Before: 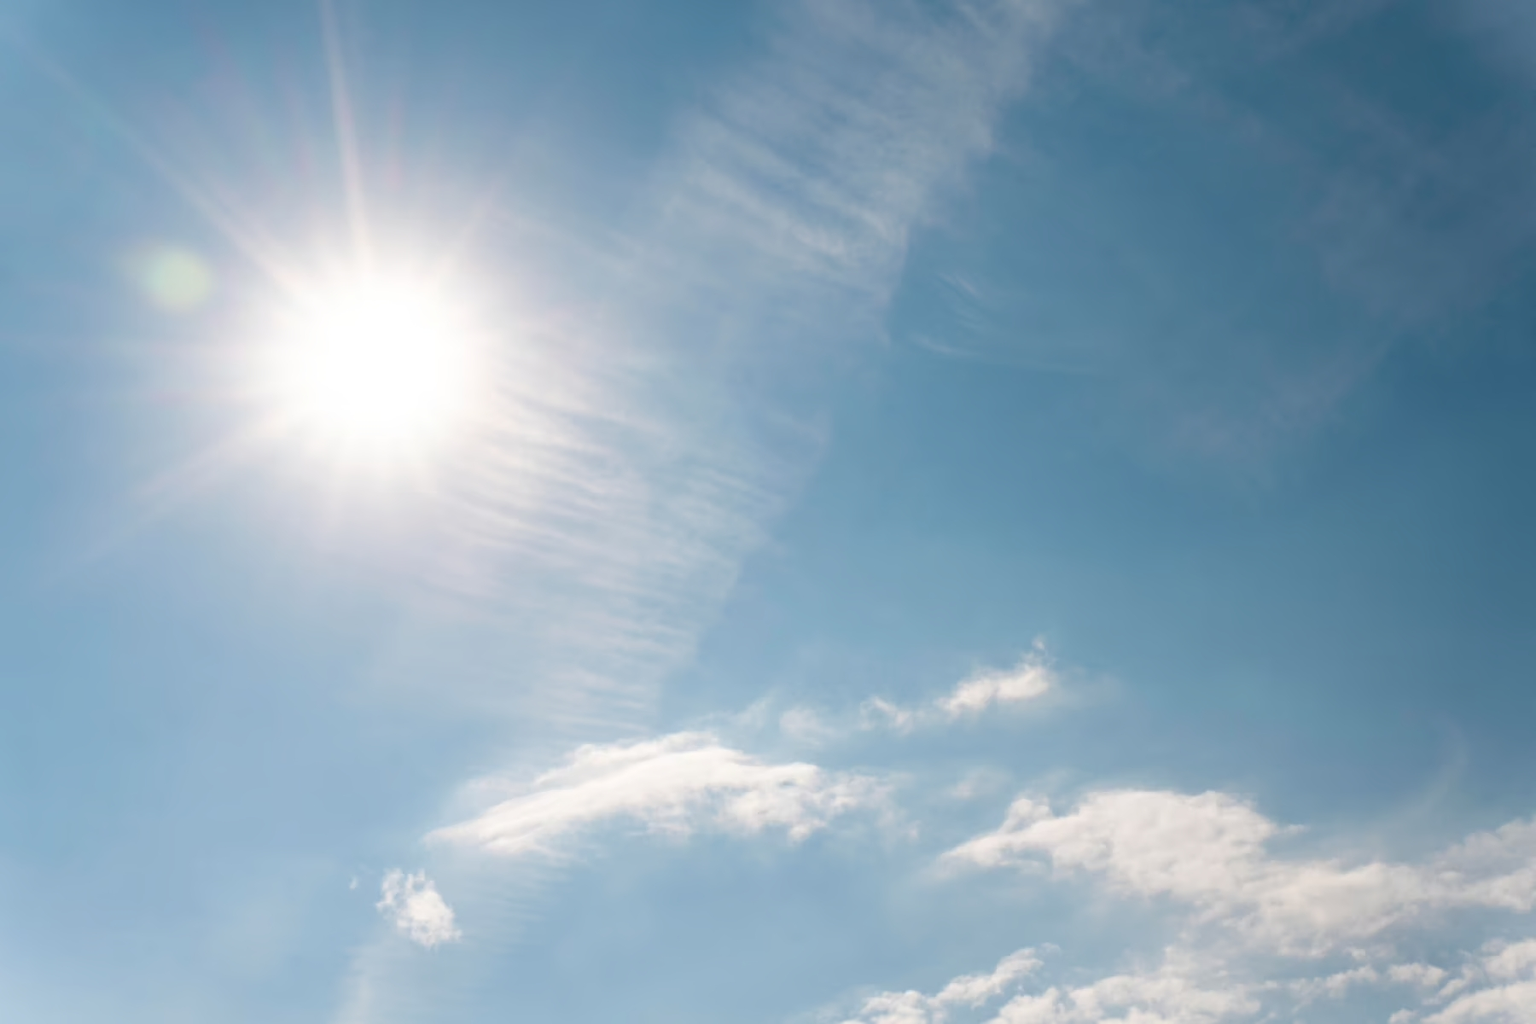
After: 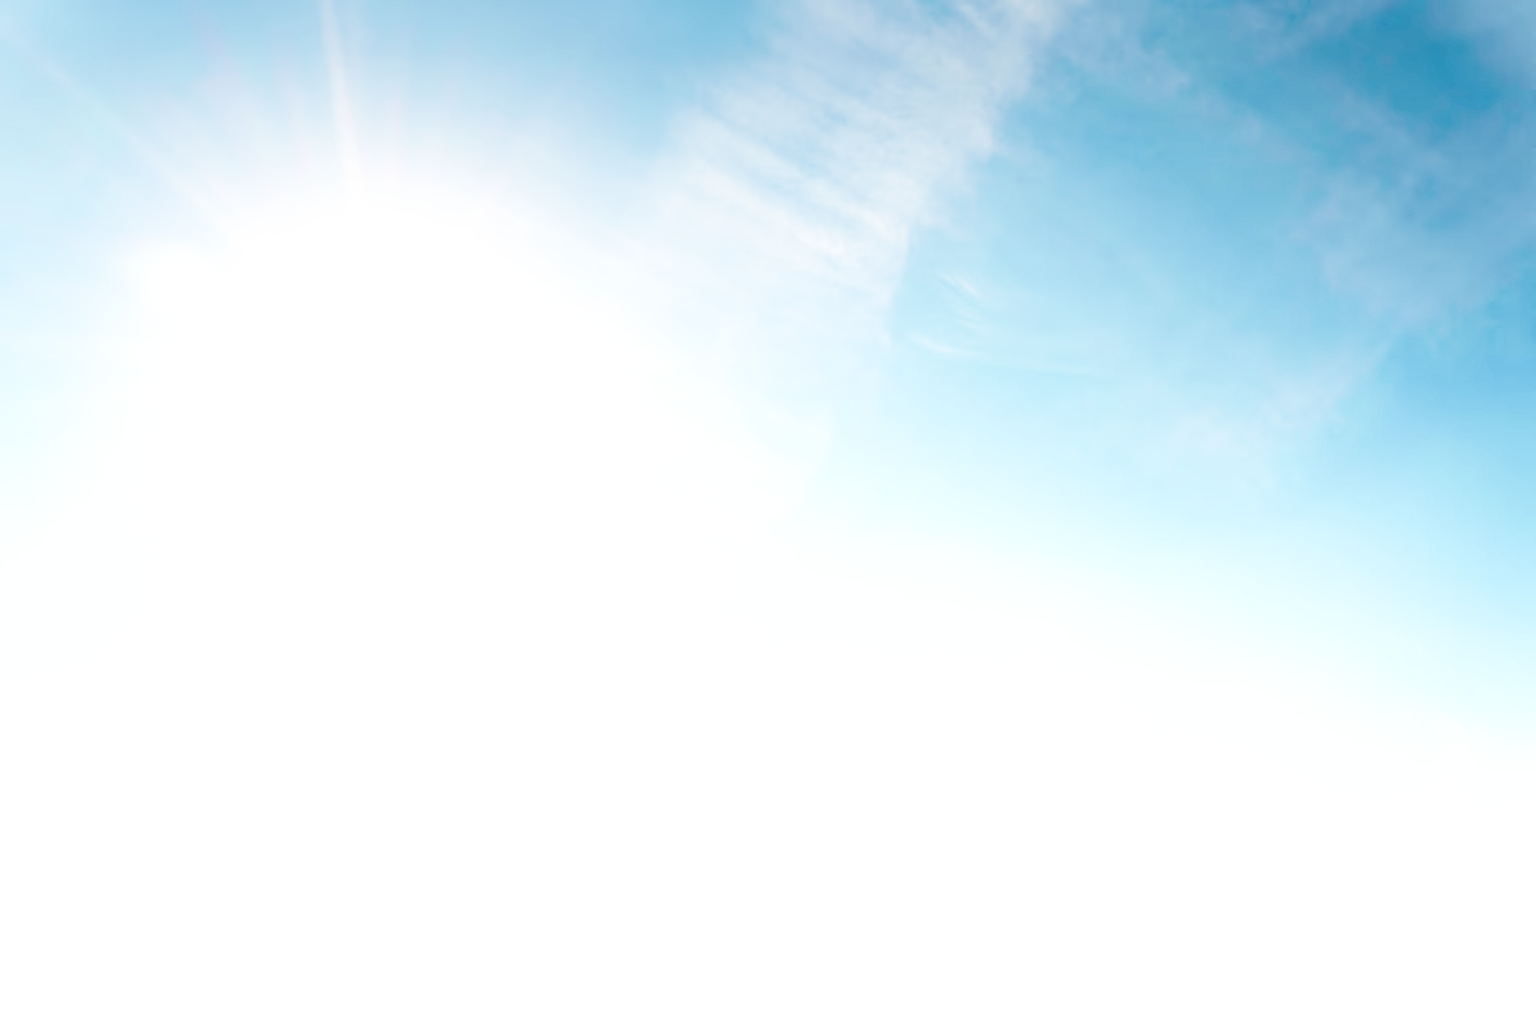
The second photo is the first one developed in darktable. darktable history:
base curve: curves: ch0 [(0, 0.003) (0.001, 0.002) (0.006, 0.004) (0.02, 0.022) (0.048, 0.086) (0.094, 0.234) (0.162, 0.431) (0.258, 0.629) (0.385, 0.8) (0.548, 0.918) (0.751, 0.988) (1, 1)], preserve colors none
graduated density: density -3.9 EV
sharpen: on, module defaults
